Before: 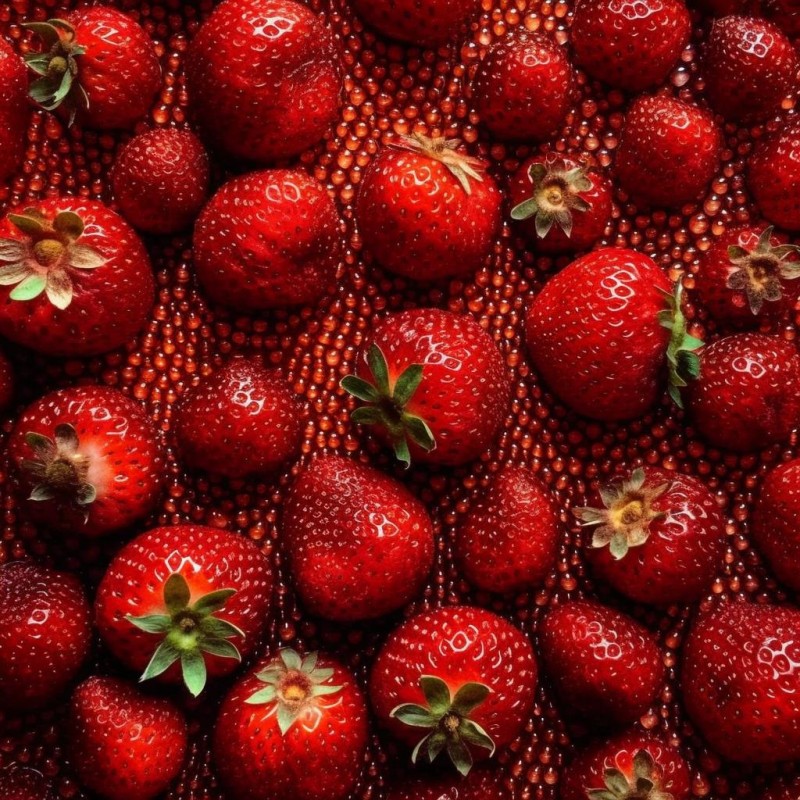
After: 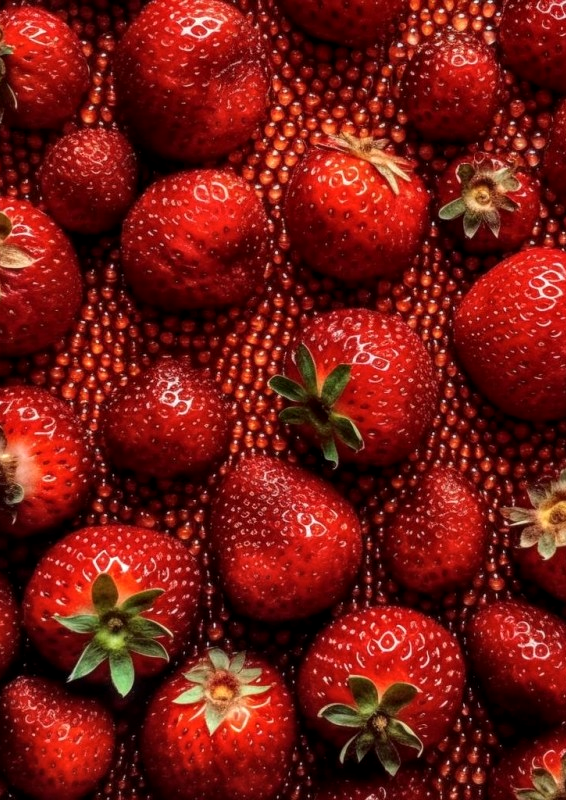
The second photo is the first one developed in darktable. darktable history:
crop and rotate: left 9.061%, right 20.142%
local contrast: on, module defaults
